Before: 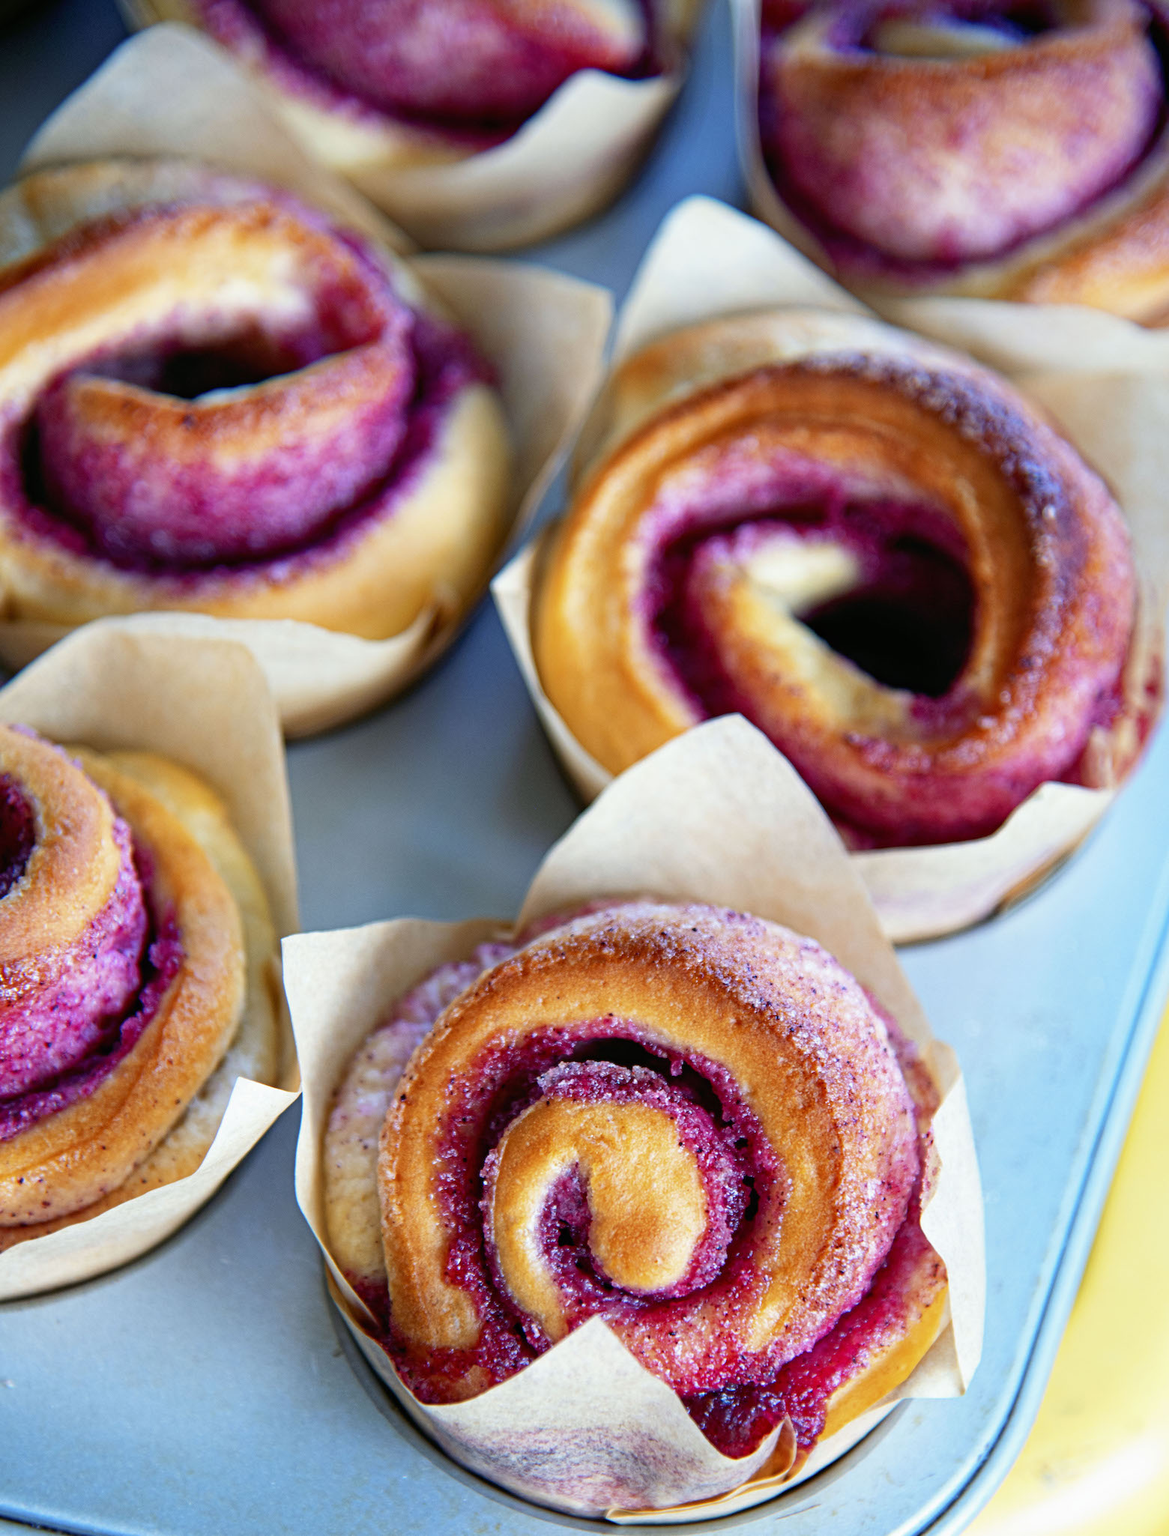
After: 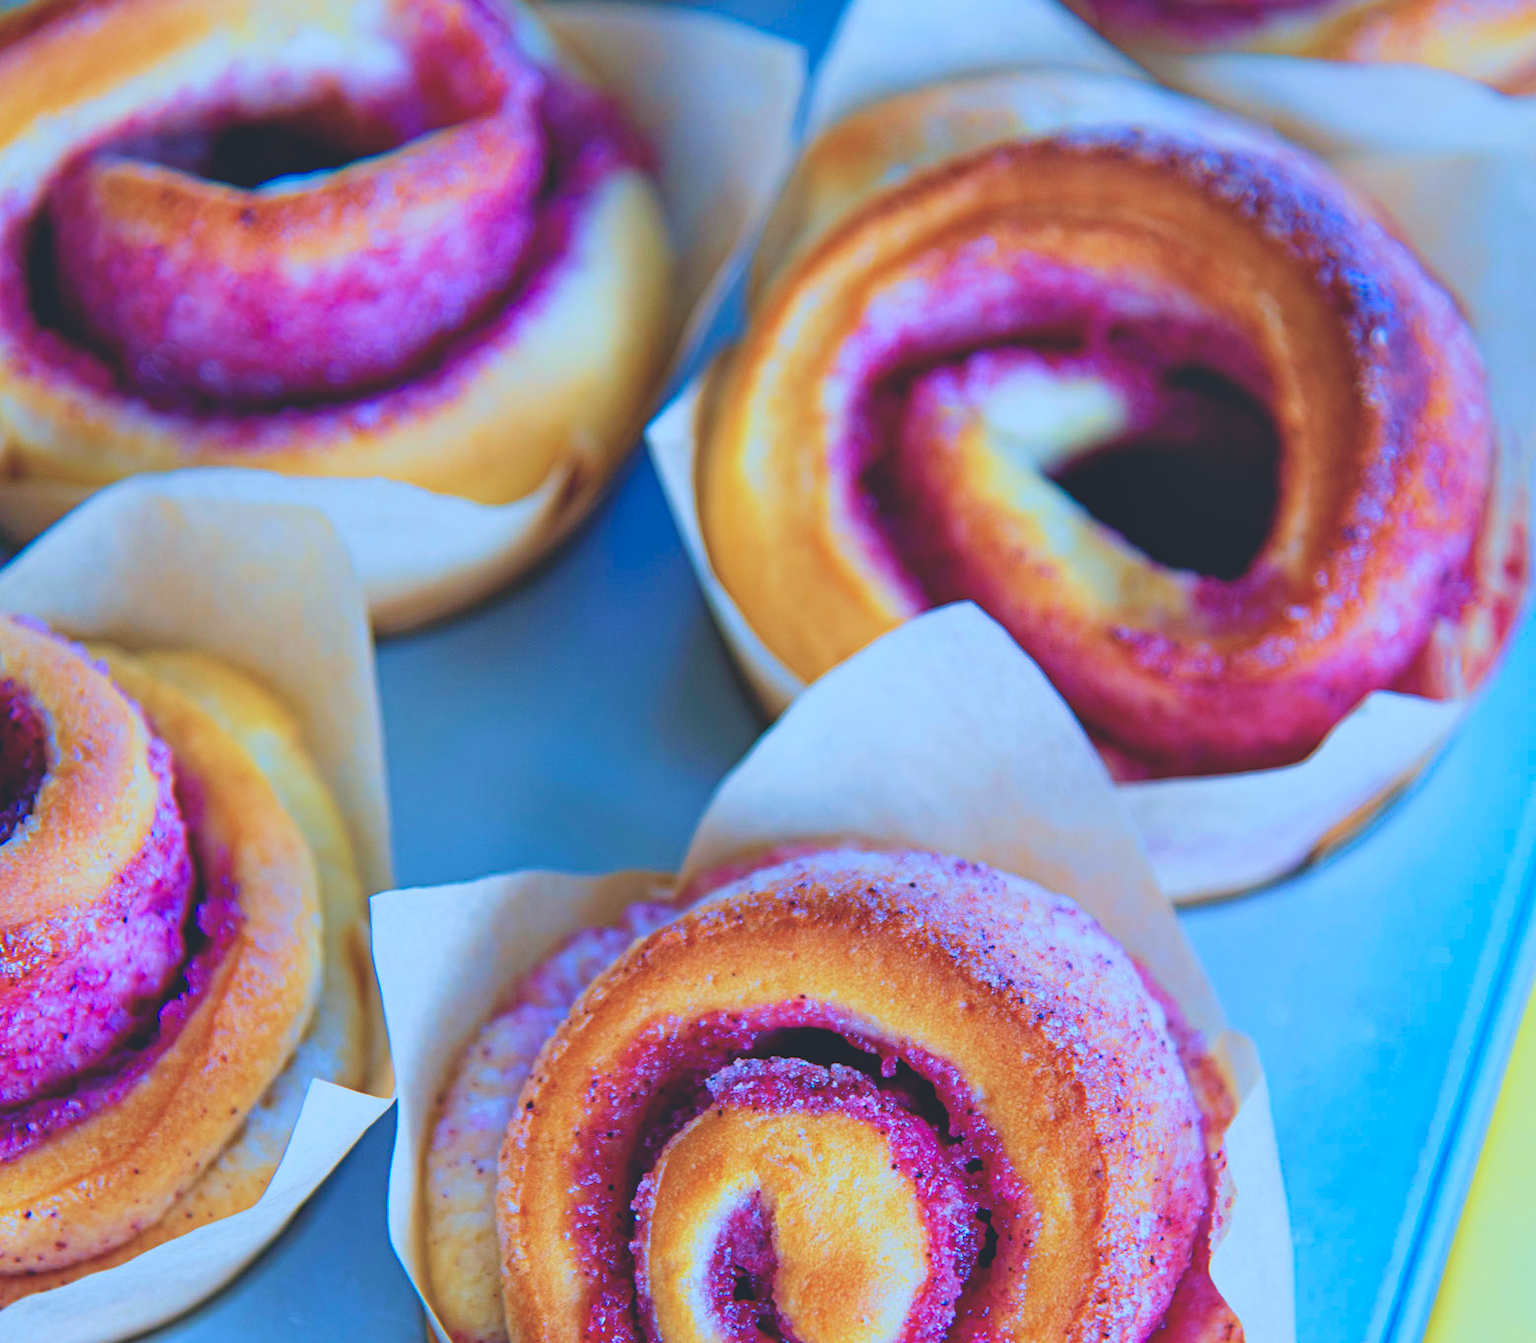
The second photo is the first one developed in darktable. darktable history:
crop: top 16.727%, bottom 16.727%
color calibration: output R [0.994, 0.059, -0.119, 0], output G [-0.036, 1.09, -0.119, 0], output B [0.078, -0.108, 0.961, 0], illuminant custom, x 0.371, y 0.382, temperature 4281.14 K
shadows and highlights: shadows 75, highlights -25, soften with gaussian
rgb levels: preserve colors sum RGB, levels [[0.038, 0.433, 0.934], [0, 0.5, 1], [0, 0.5, 1]]
velvia: strength 36.57%
exposure: black level correction -0.023, exposure -0.039 EV, compensate highlight preservation false
white balance: red 0.931, blue 1.11
